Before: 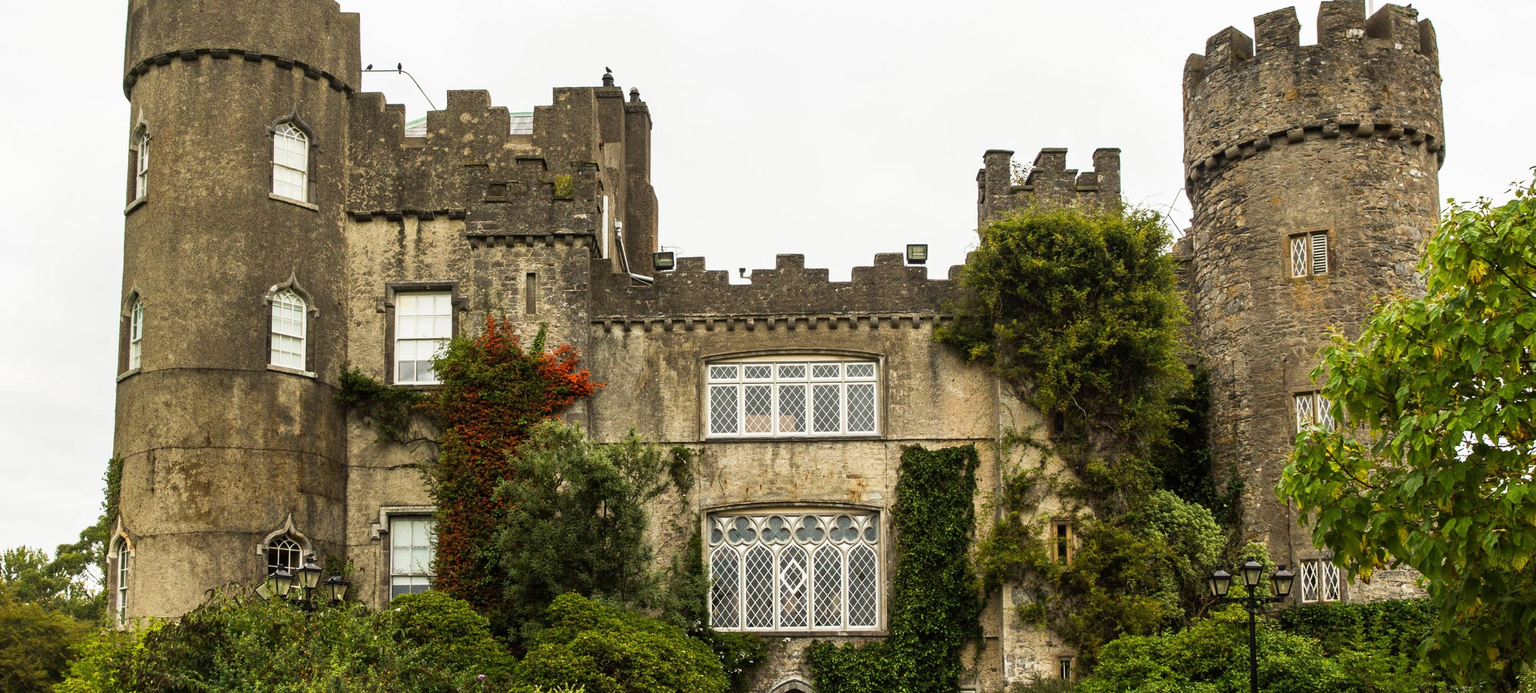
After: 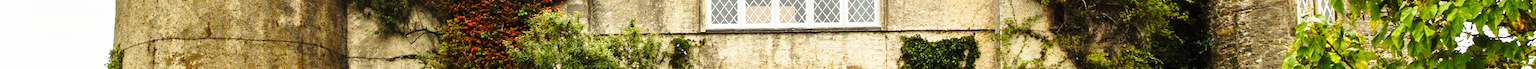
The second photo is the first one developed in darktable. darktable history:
crop and rotate: top 59.084%, bottom 30.916%
base curve: curves: ch0 [(0, 0) (0.032, 0.037) (0.105, 0.228) (0.435, 0.76) (0.856, 0.983) (1, 1)], preserve colors none
